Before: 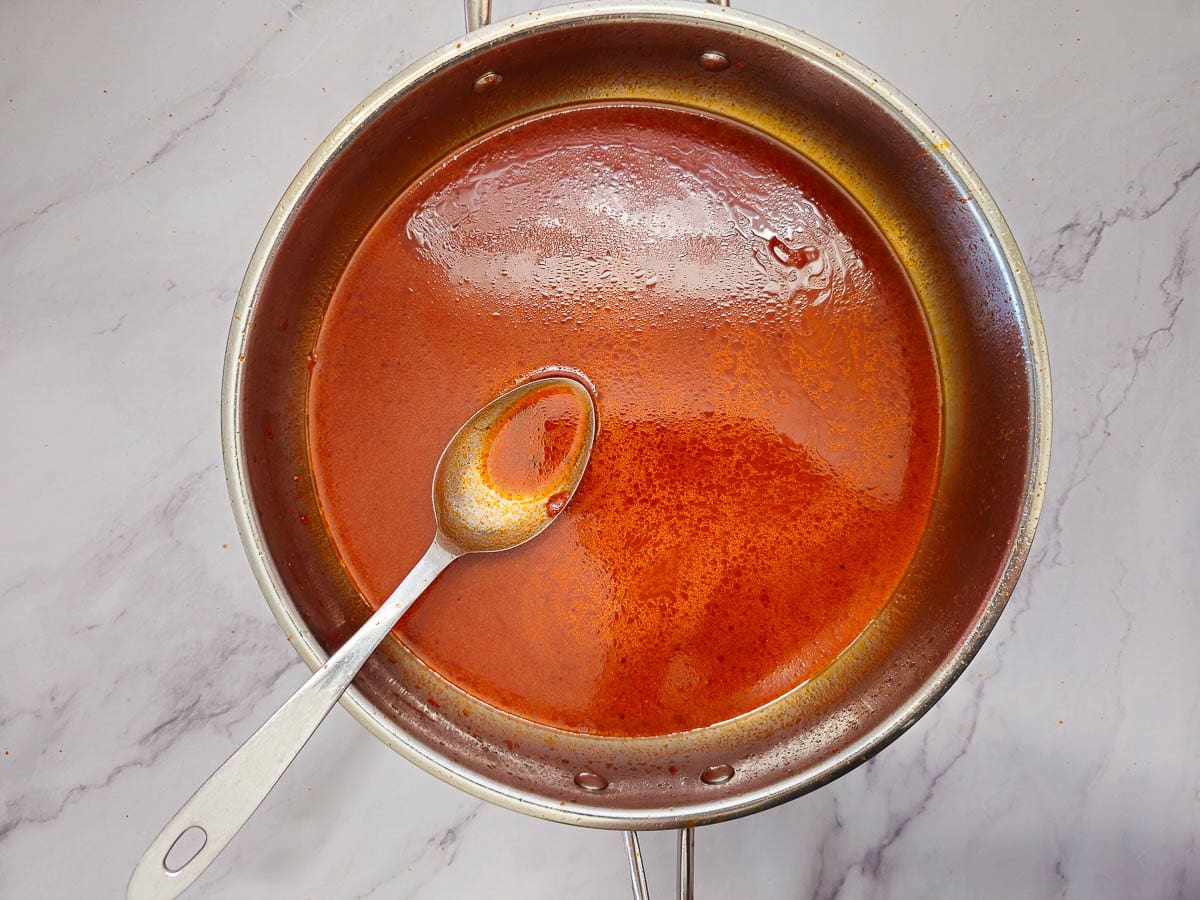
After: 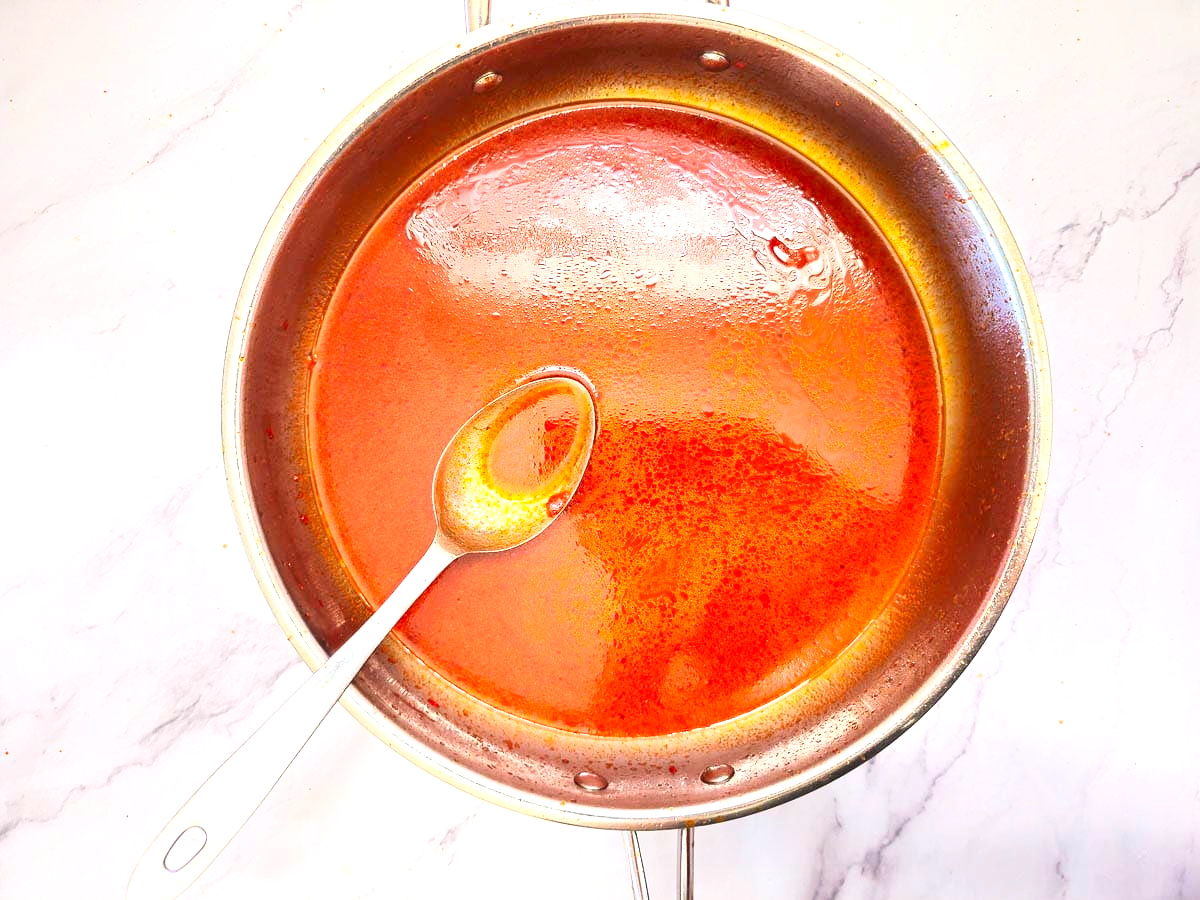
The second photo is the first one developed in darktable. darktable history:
contrast brightness saturation: contrast 0.2, brightness 0.16, saturation 0.22
exposure: exposure 1 EV, compensate highlight preservation false
